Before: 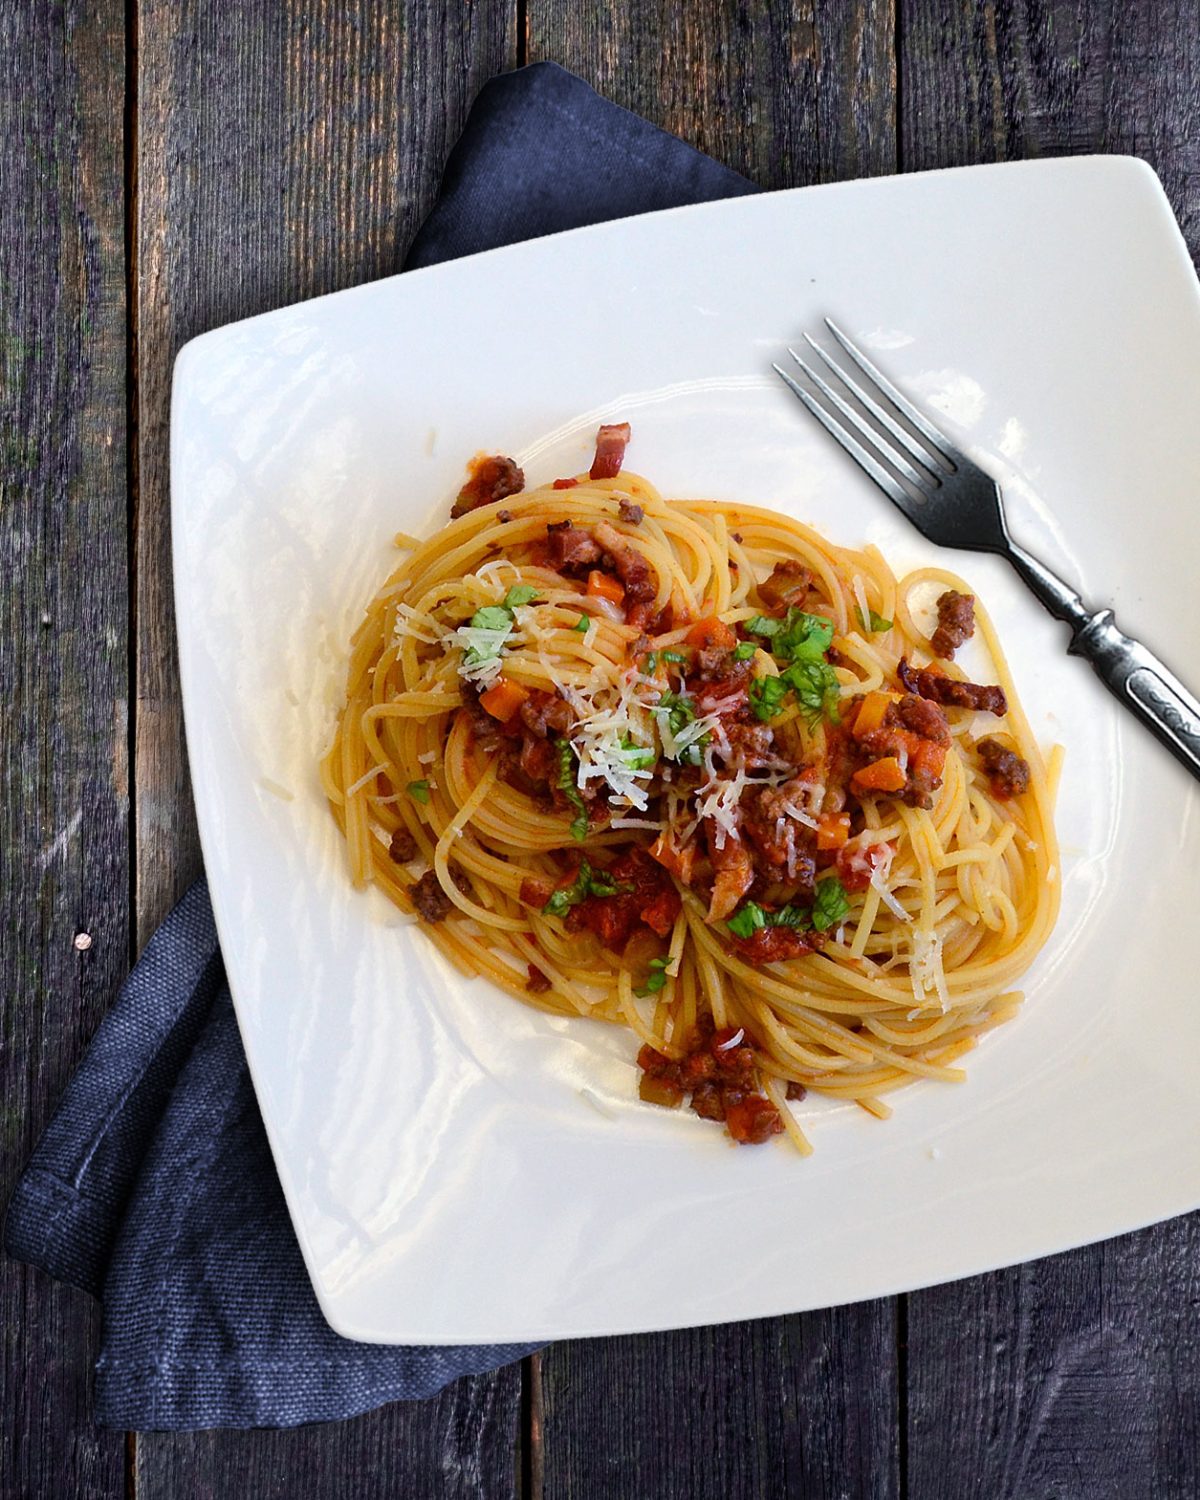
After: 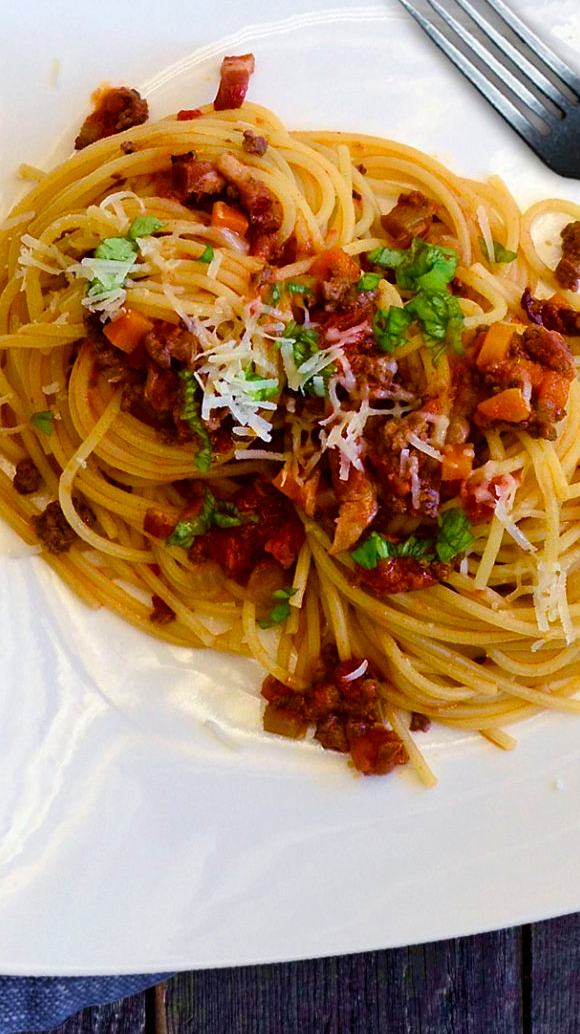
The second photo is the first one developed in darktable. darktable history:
crop: left 31.344%, top 24.637%, right 20.254%, bottom 6.417%
color balance rgb: perceptual saturation grading › global saturation 39.885%, perceptual saturation grading › highlights -50.562%, perceptual saturation grading › shadows 31.048%, global vibrance 20%
velvia: on, module defaults
